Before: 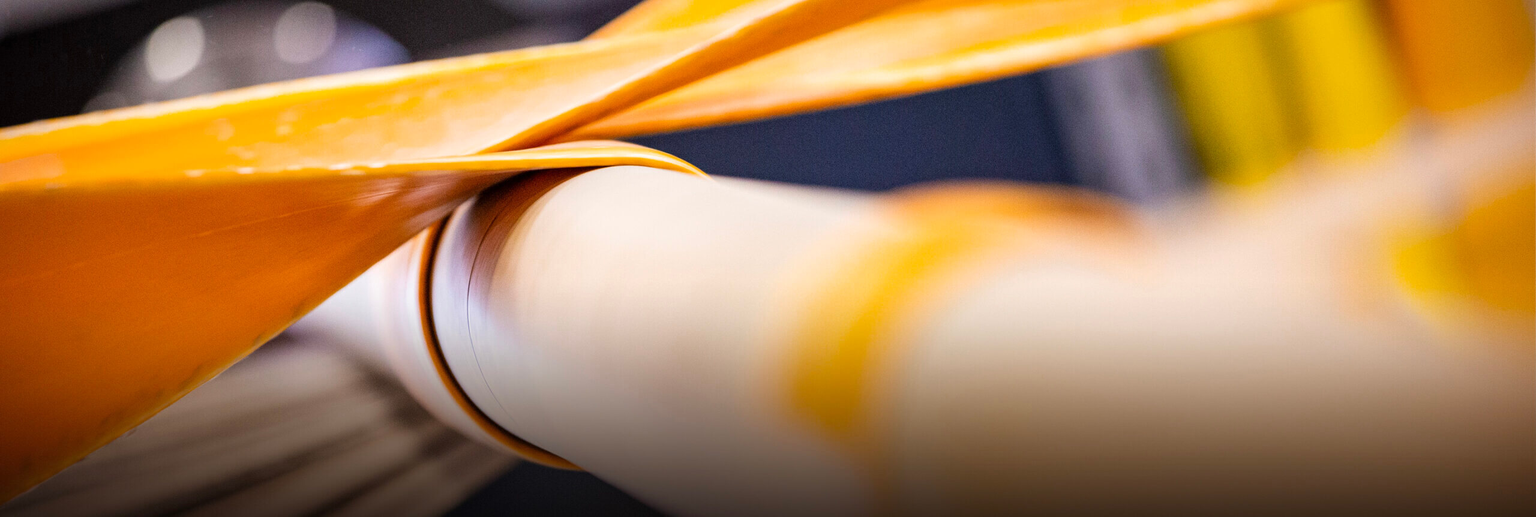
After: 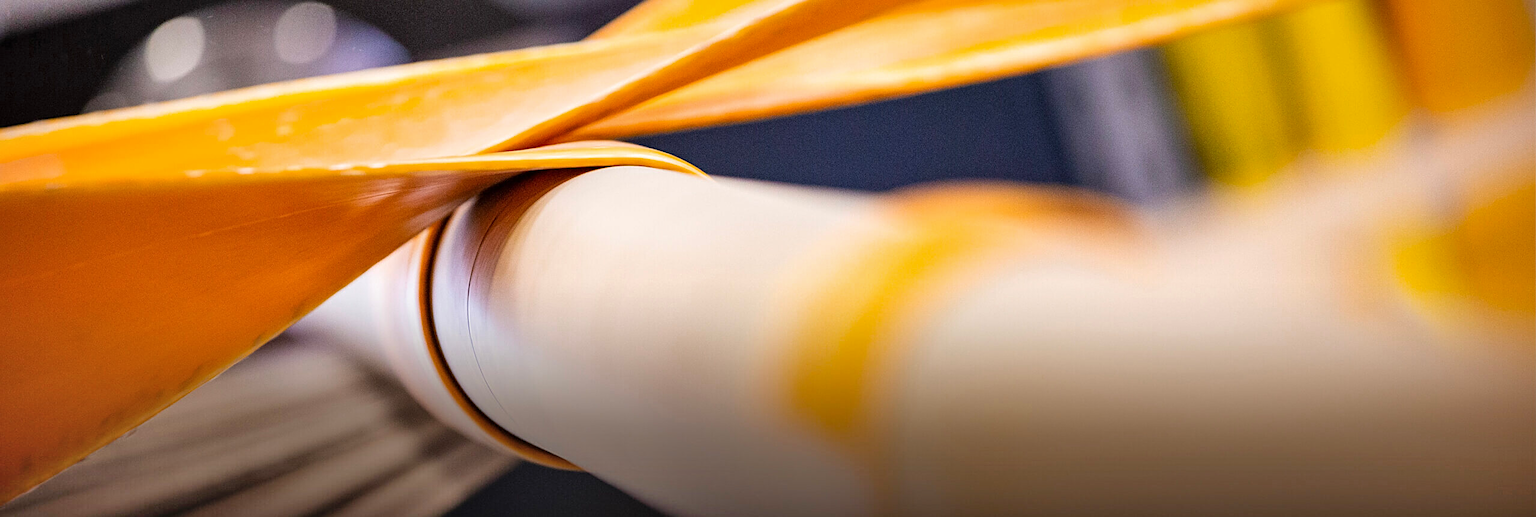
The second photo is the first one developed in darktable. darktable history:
sharpen: on, module defaults
shadows and highlights: shadows 75.27, highlights -24.97, soften with gaussian
